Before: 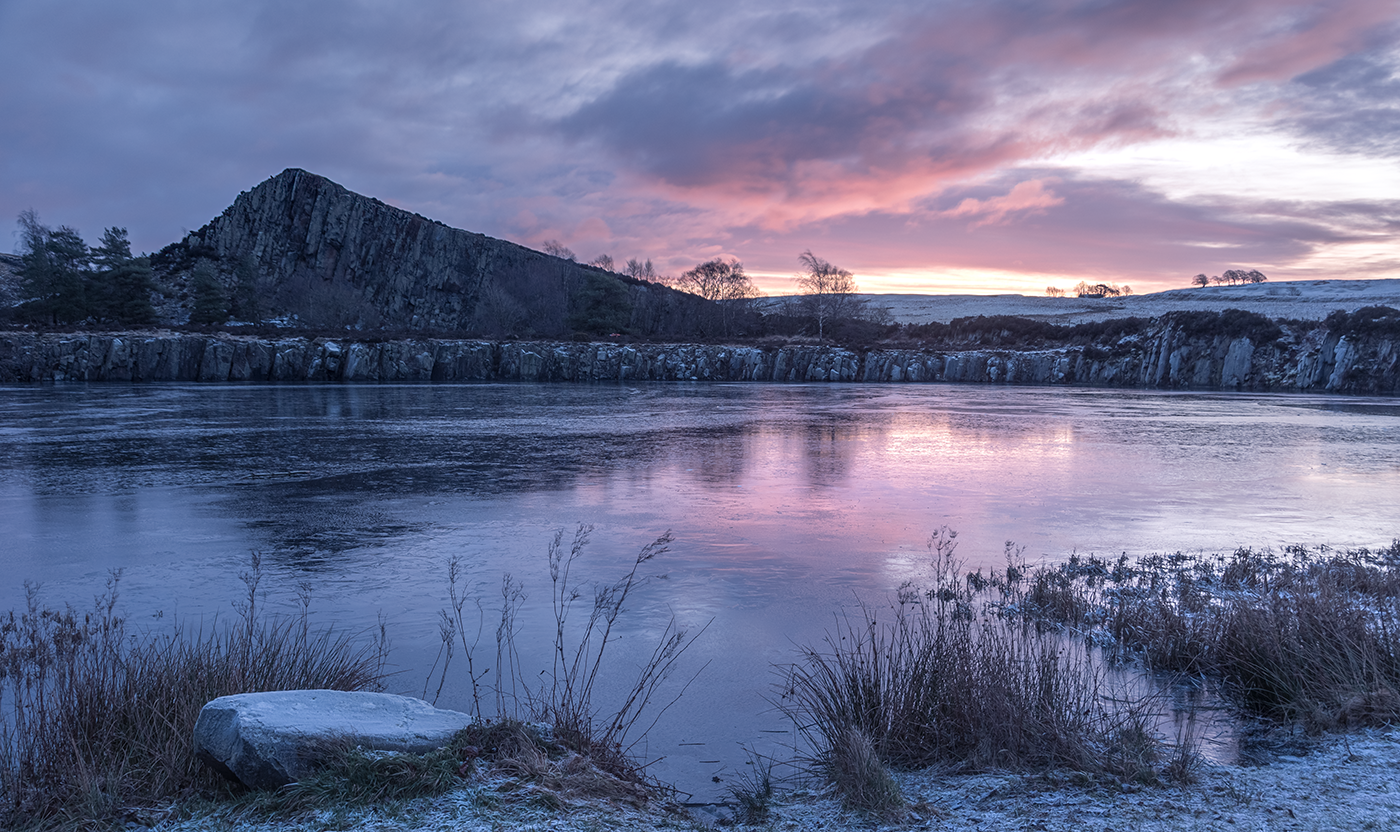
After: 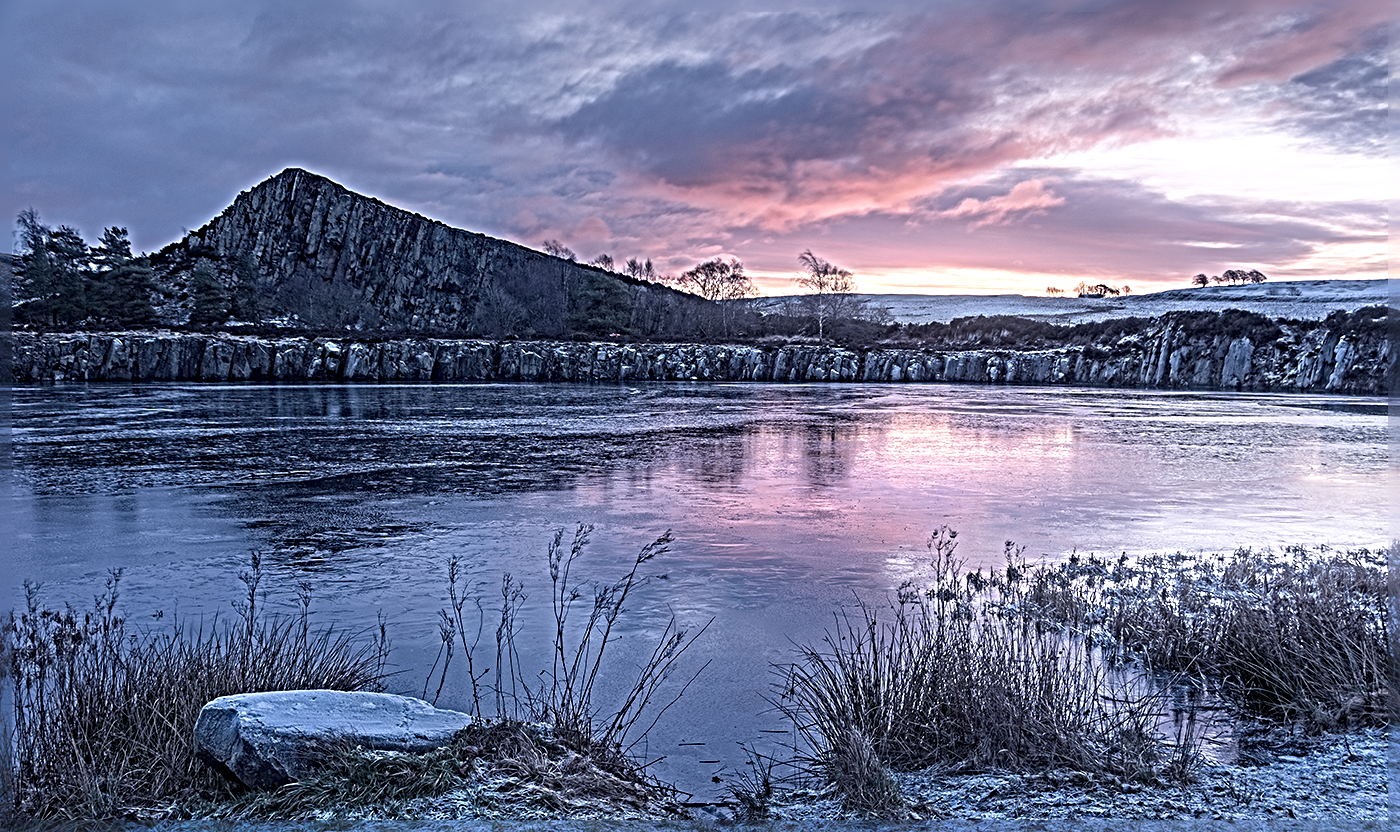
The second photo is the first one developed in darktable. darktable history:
sharpen: radius 6.3, amount 1.8, threshold 0
bloom: size 5%, threshold 95%, strength 15%
